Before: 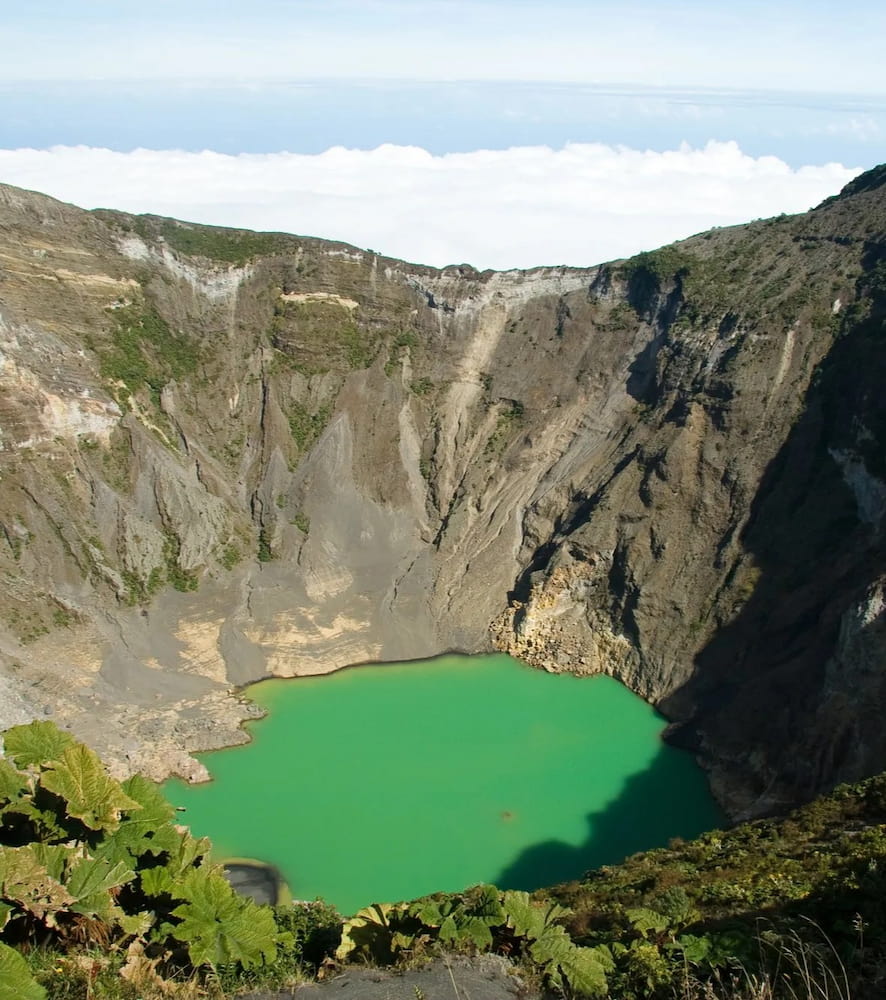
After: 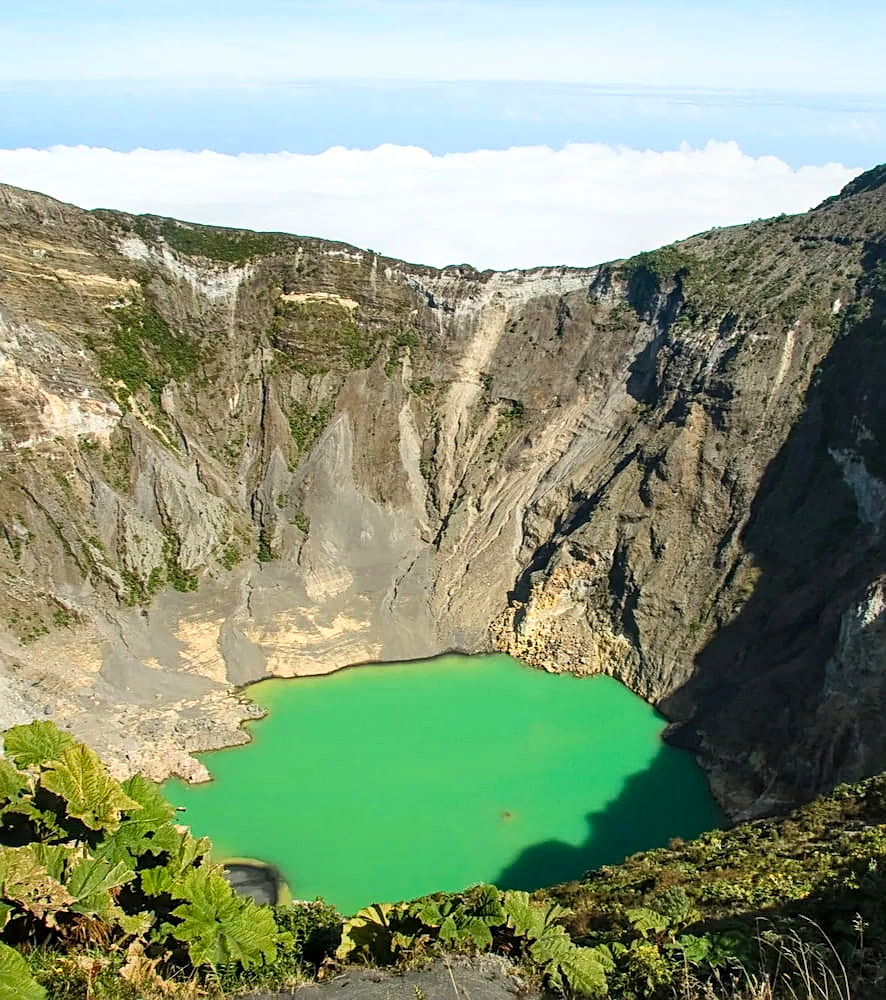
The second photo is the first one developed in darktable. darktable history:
sharpen: on, module defaults
local contrast: on, module defaults
contrast brightness saturation: contrast 0.2, brightness 0.16, saturation 0.22
shadows and highlights: radius 264.75, soften with gaussian
